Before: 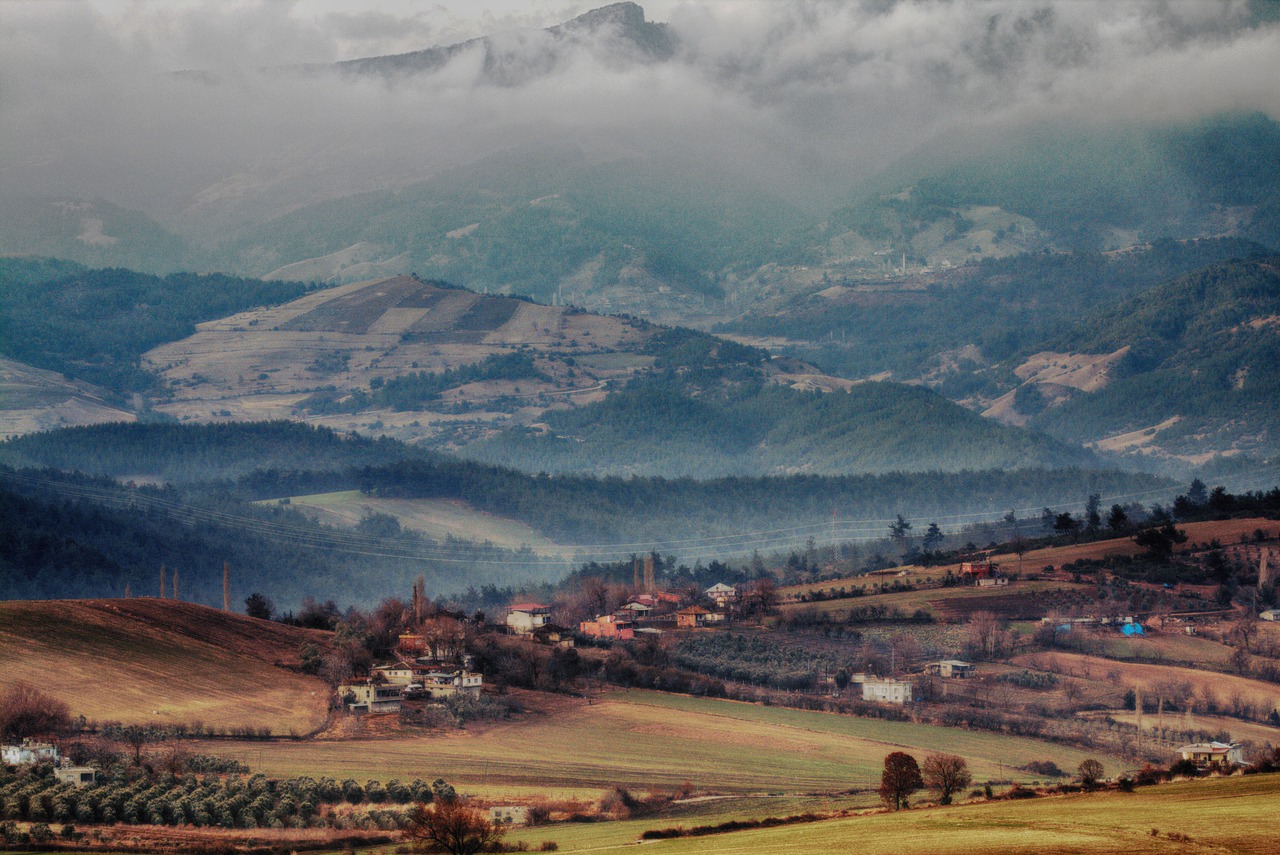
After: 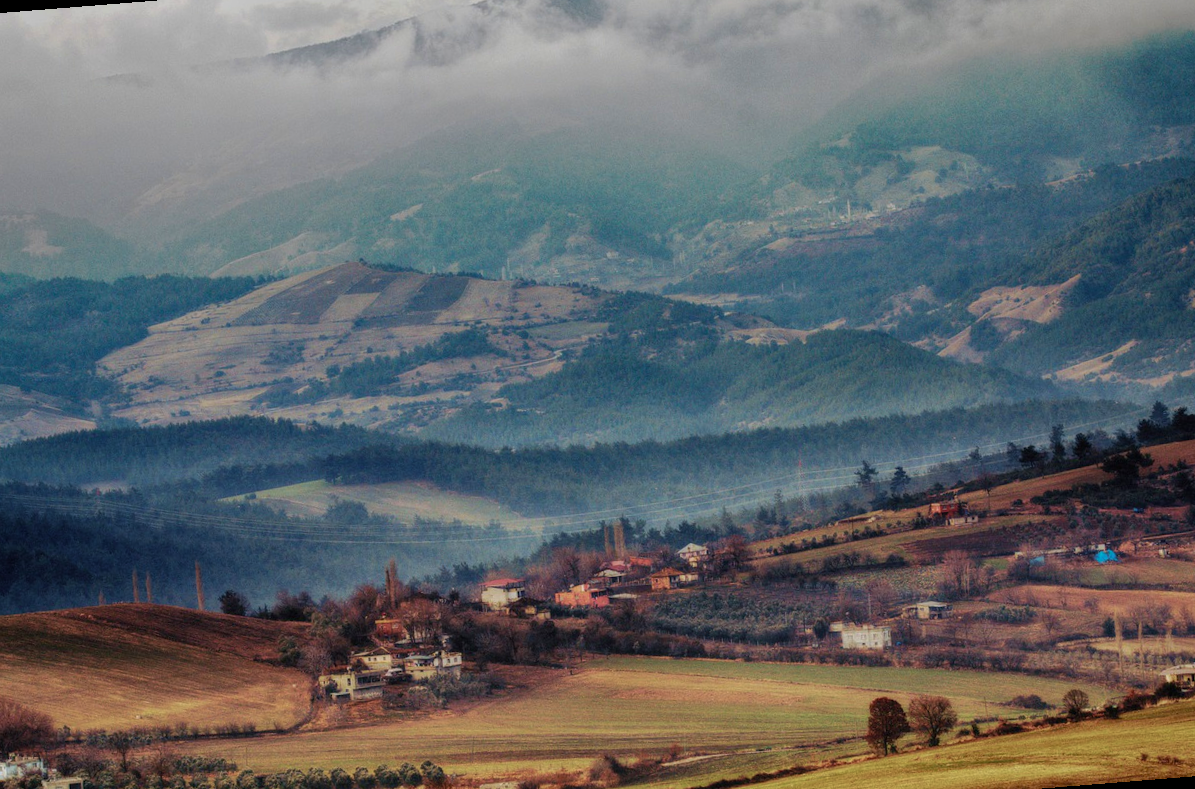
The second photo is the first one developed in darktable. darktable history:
velvia: on, module defaults
rotate and perspective: rotation -4.57°, crop left 0.054, crop right 0.944, crop top 0.087, crop bottom 0.914
